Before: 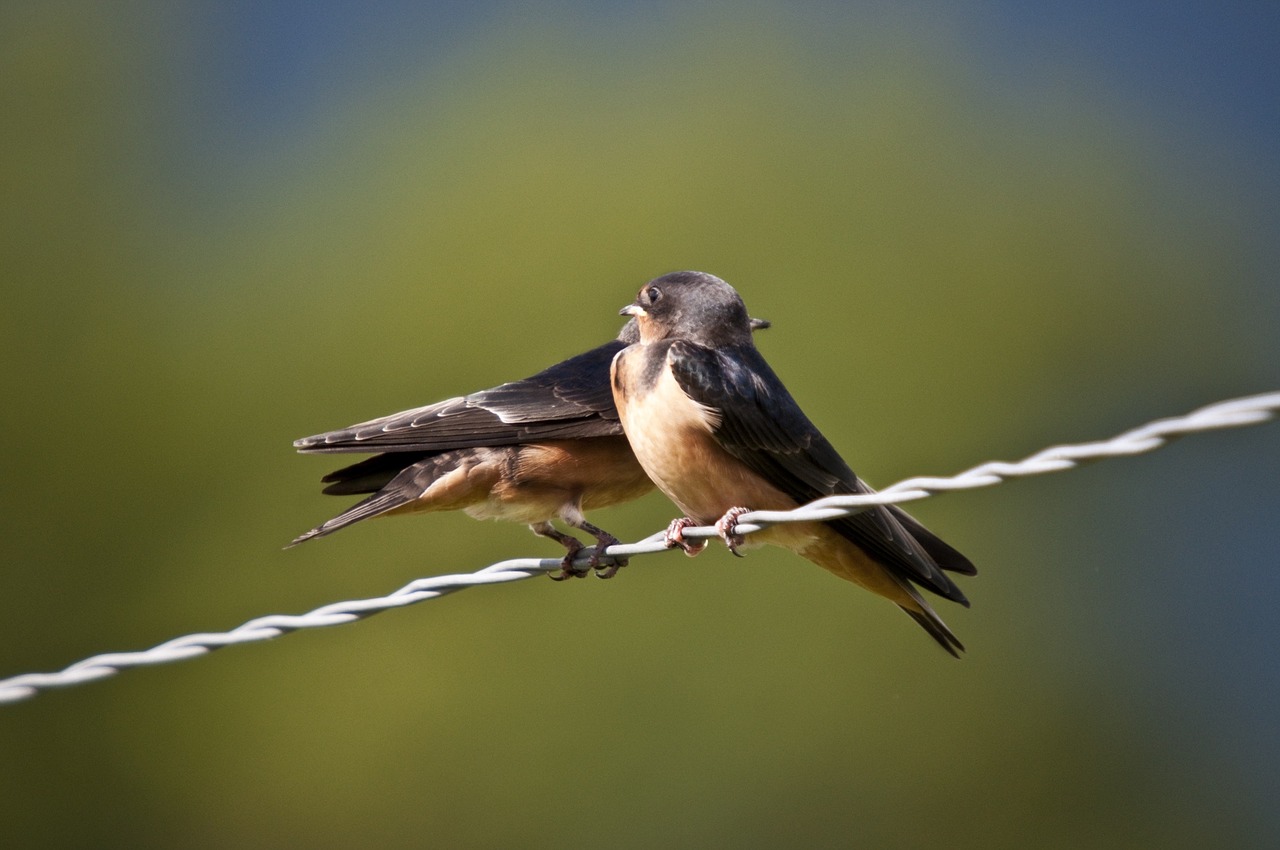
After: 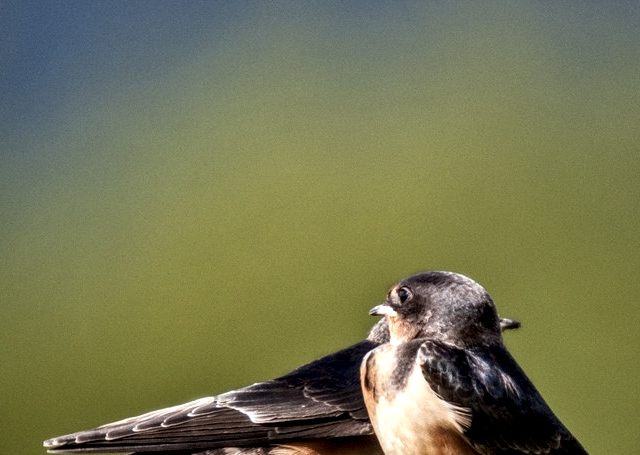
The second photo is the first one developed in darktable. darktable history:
local contrast: highlights 19%, detail 186%
crop: left 19.556%, right 30.401%, bottom 46.458%
